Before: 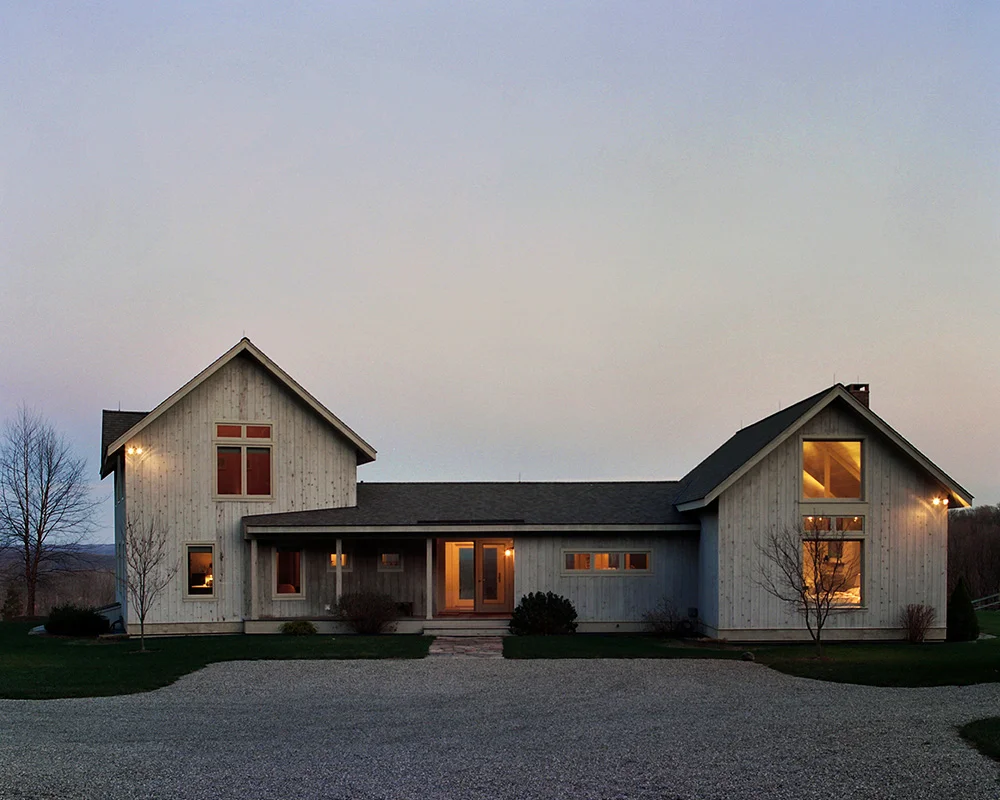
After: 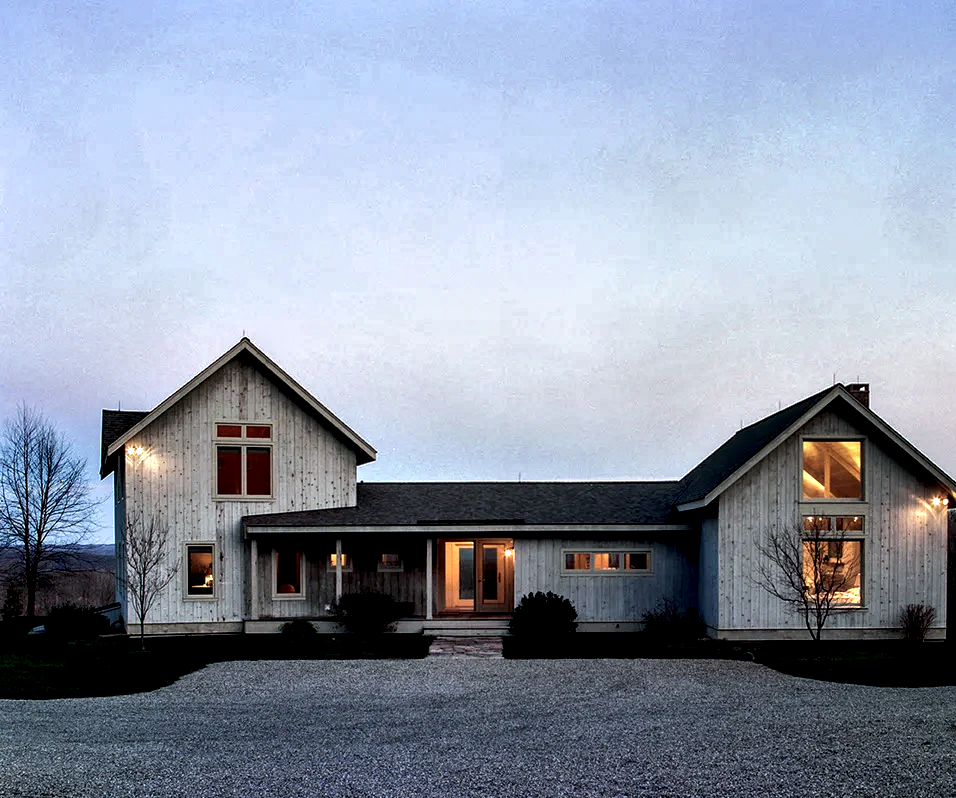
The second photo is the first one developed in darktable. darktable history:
local contrast: highlights 80%, shadows 57%, detail 175%, midtone range 0.597
crop: right 4.386%, bottom 0.022%
color calibration: x 0.37, y 0.382, temperature 4315.73 K
shadows and highlights: highlights color adjustment 0.696%
tone equalizer: -8 EV -0.784 EV, -7 EV -0.713 EV, -6 EV -0.575 EV, -5 EV -0.41 EV, -3 EV 0.401 EV, -2 EV 0.6 EV, -1 EV 0.691 EV, +0 EV 0.723 EV, edges refinement/feathering 500, mask exposure compensation -1.57 EV, preserve details no
